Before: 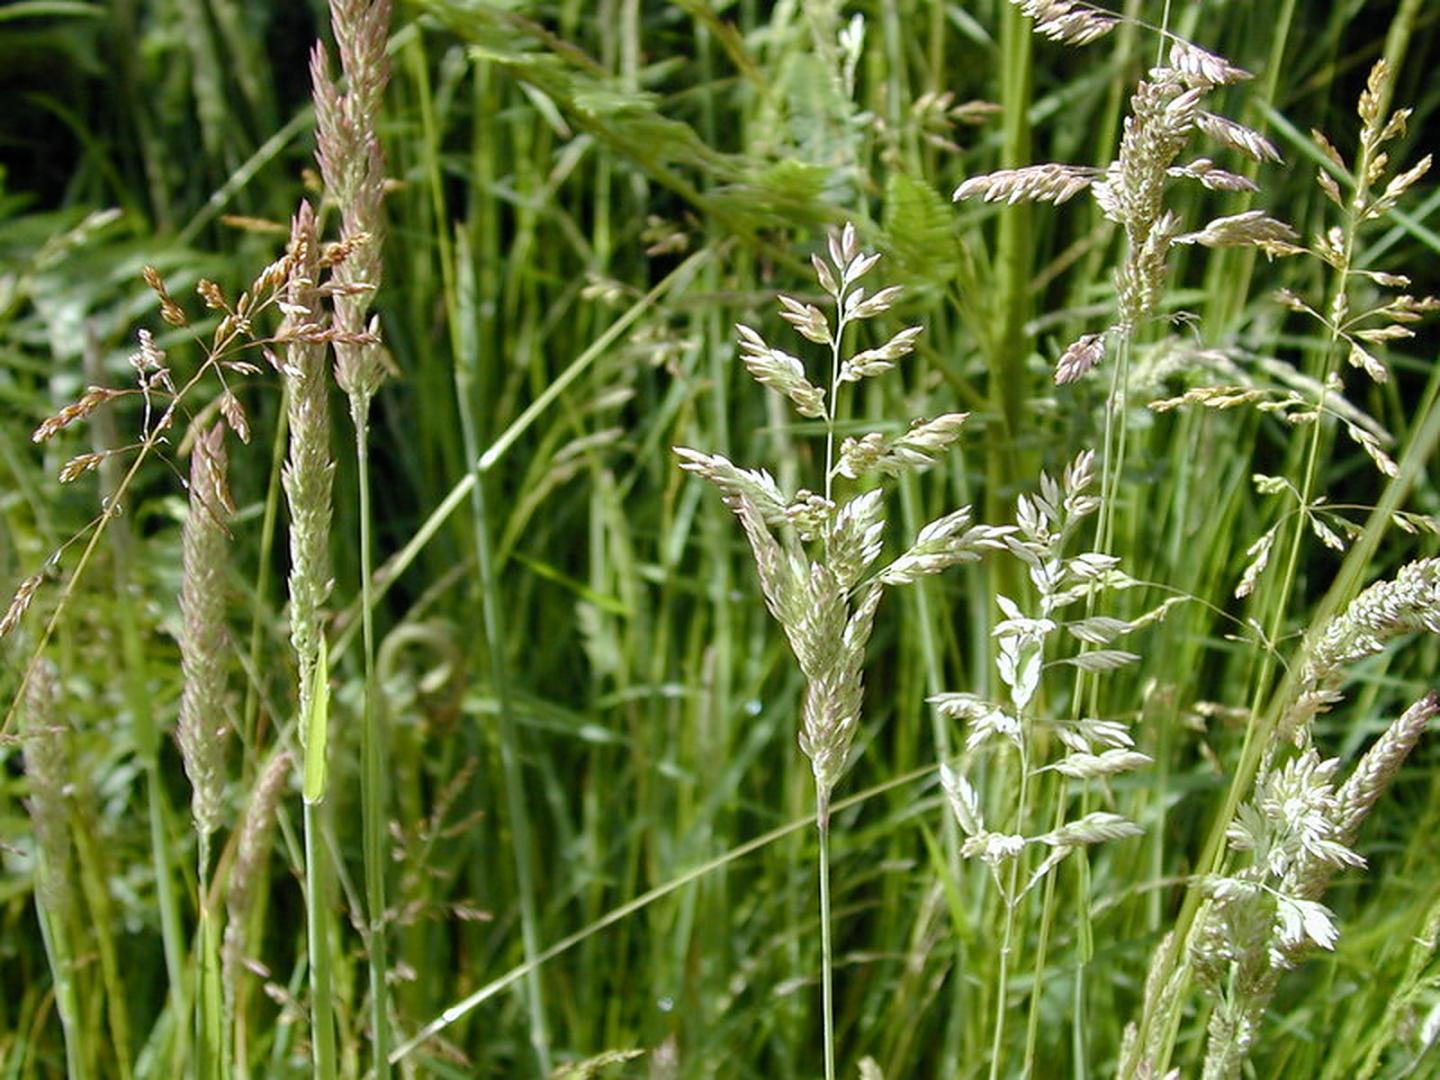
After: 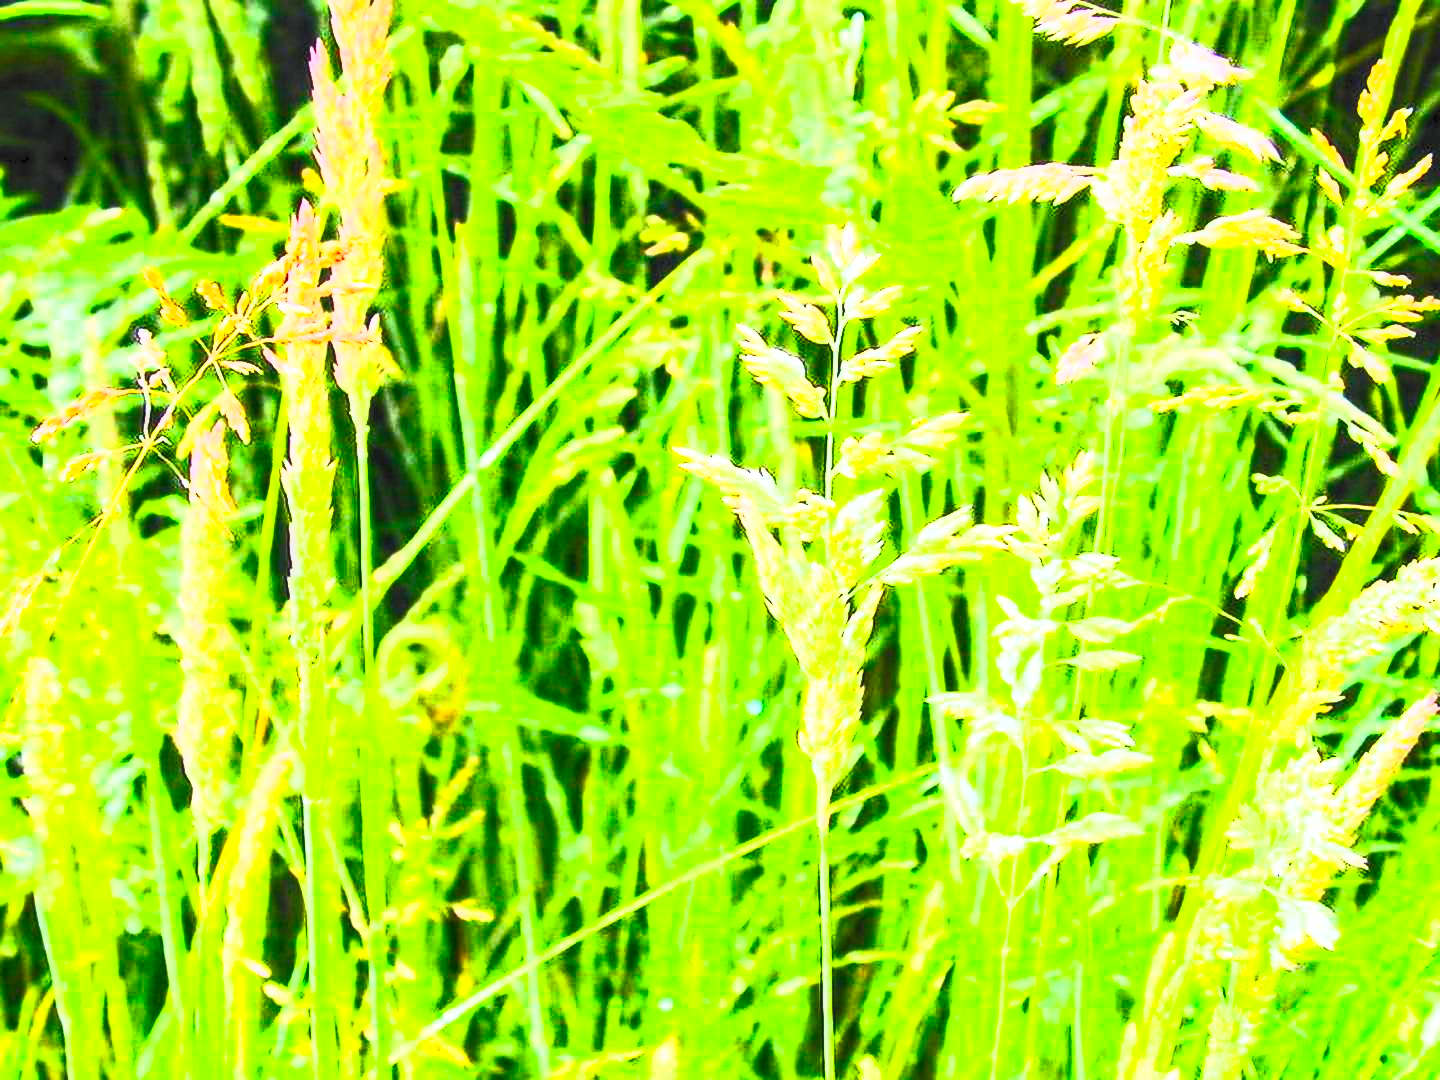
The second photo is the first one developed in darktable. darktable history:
local contrast: detail 130%
contrast brightness saturation: contrast 0.998, brightness 0.993, saturation 0.982
tone equalizer: -7 EV 0.157 EV, -6 EV 0.601 EV, -5 EV 1.12 EV, -4 EV 1.34 EV, -3 EV 1.14 EV, -2 EV 0.6 EV, -1 EV 0.154 EV, edges refinement/feathering 500, mask exposure compensation -1.57 EV, preserve details guided filter
base curve: curves: ch0 [(0, 0) (0.088, 0.125) (0.176, 0.251) (0.354, 0.501) (0.613, 0.749) (1, 0.877)]
